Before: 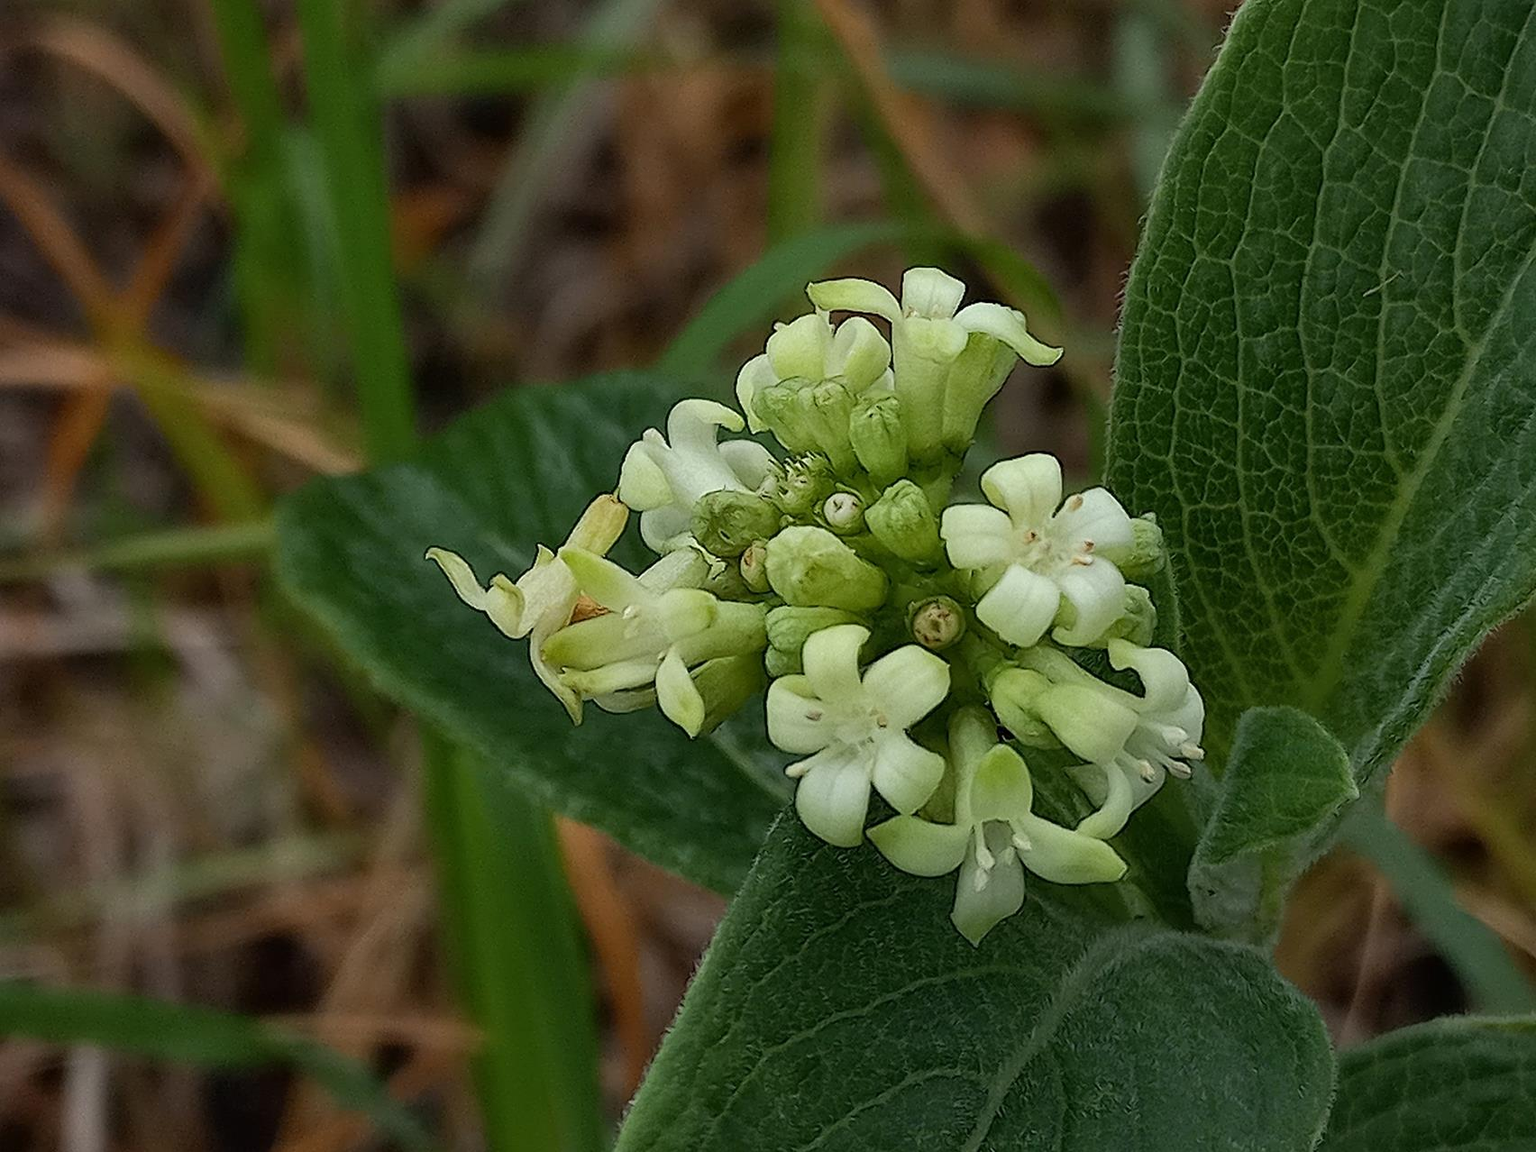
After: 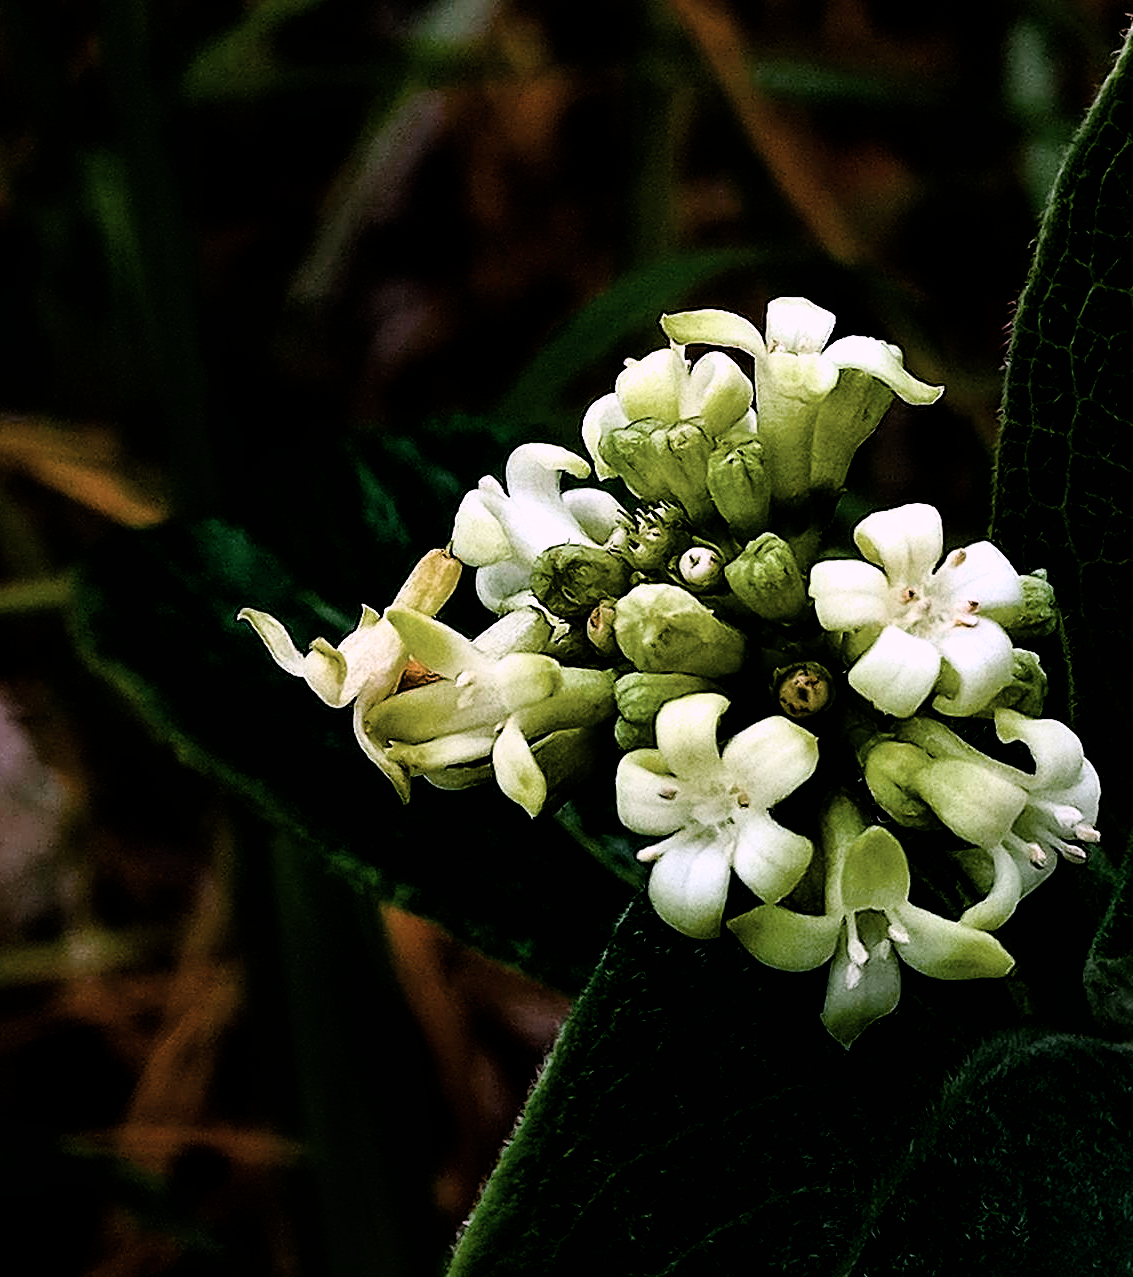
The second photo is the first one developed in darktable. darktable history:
crop and rotate: left 13.84%, right 19.644%
color correction: highlights a* 15.8, highlights b* -20.75
filmic rgb: black relative exposure -3.62 EV, white relative exposure 2.11 EV, hardness 3.65
color balance rgb: global offset › chroma 0.053%, global offset › hue 254.31°, perceptual saturation grading › global saturation 43.716%, perceptual saturation grading › highlights -25.197%, perceptual saturation grading › shadows 49.546%, perceptual brilliance grading › global brilliance -5.74%, perceptual brilliance grading › highlights 24.152%, perceptual brilliance grading › mid-tones 7.324%, perceptual brilliance grading › shadows -4.61%, global vibrance 15.898%, saturation formula JzAzBz (2021)
